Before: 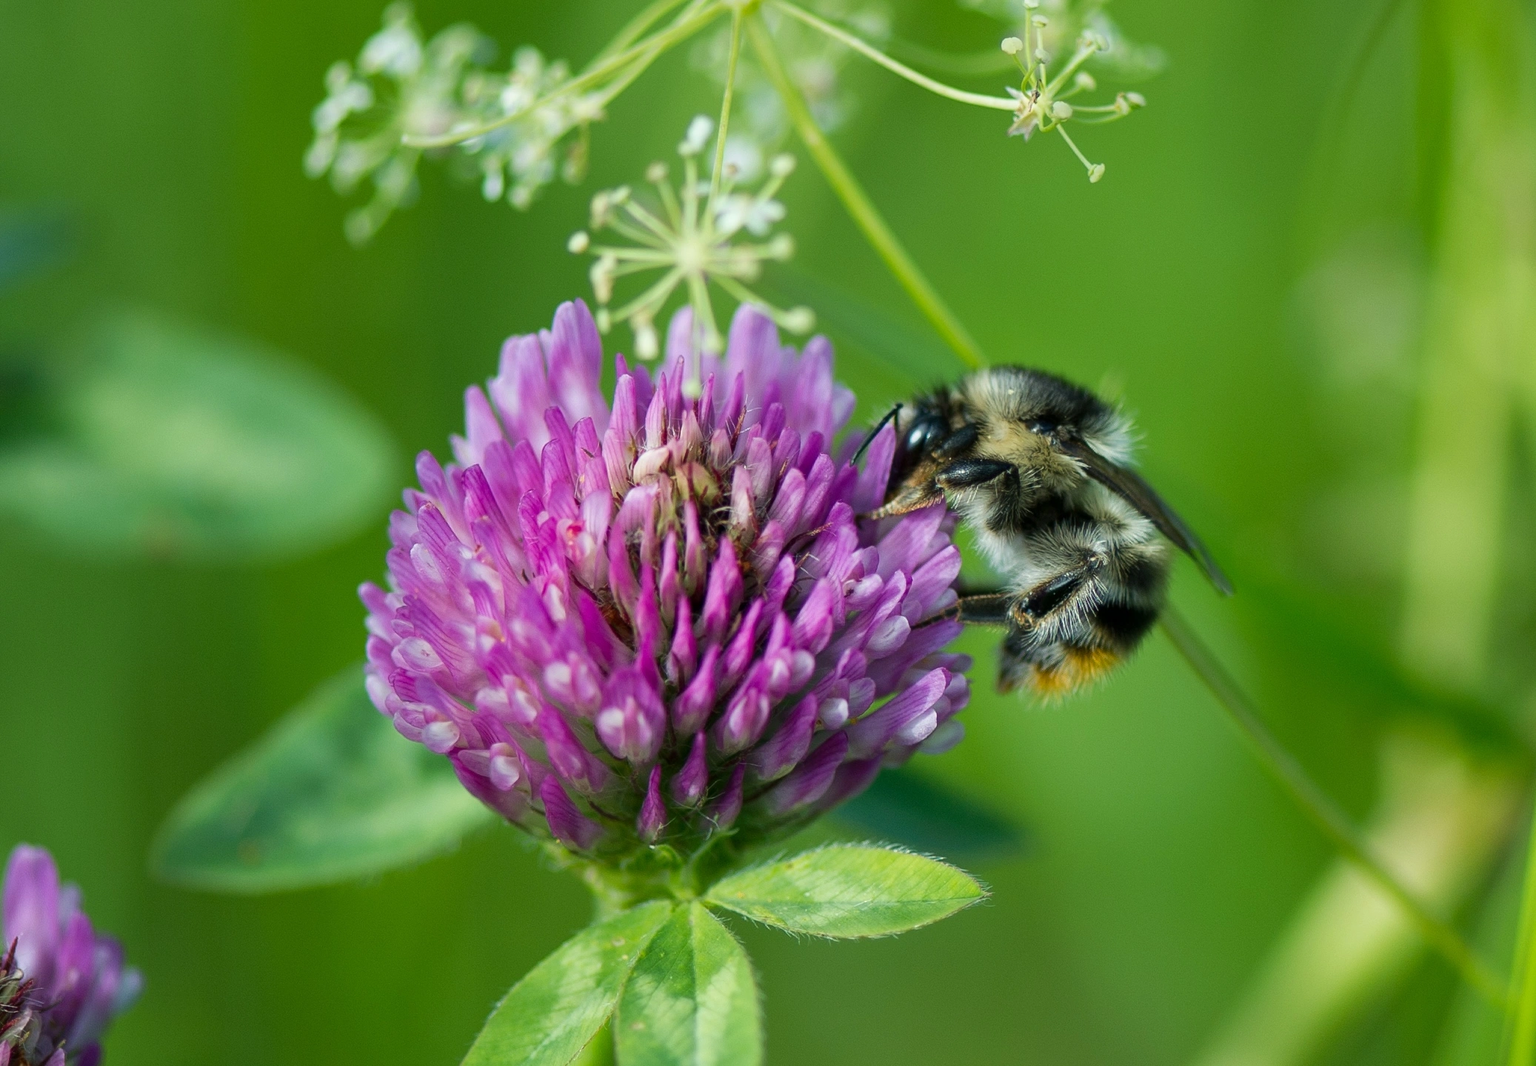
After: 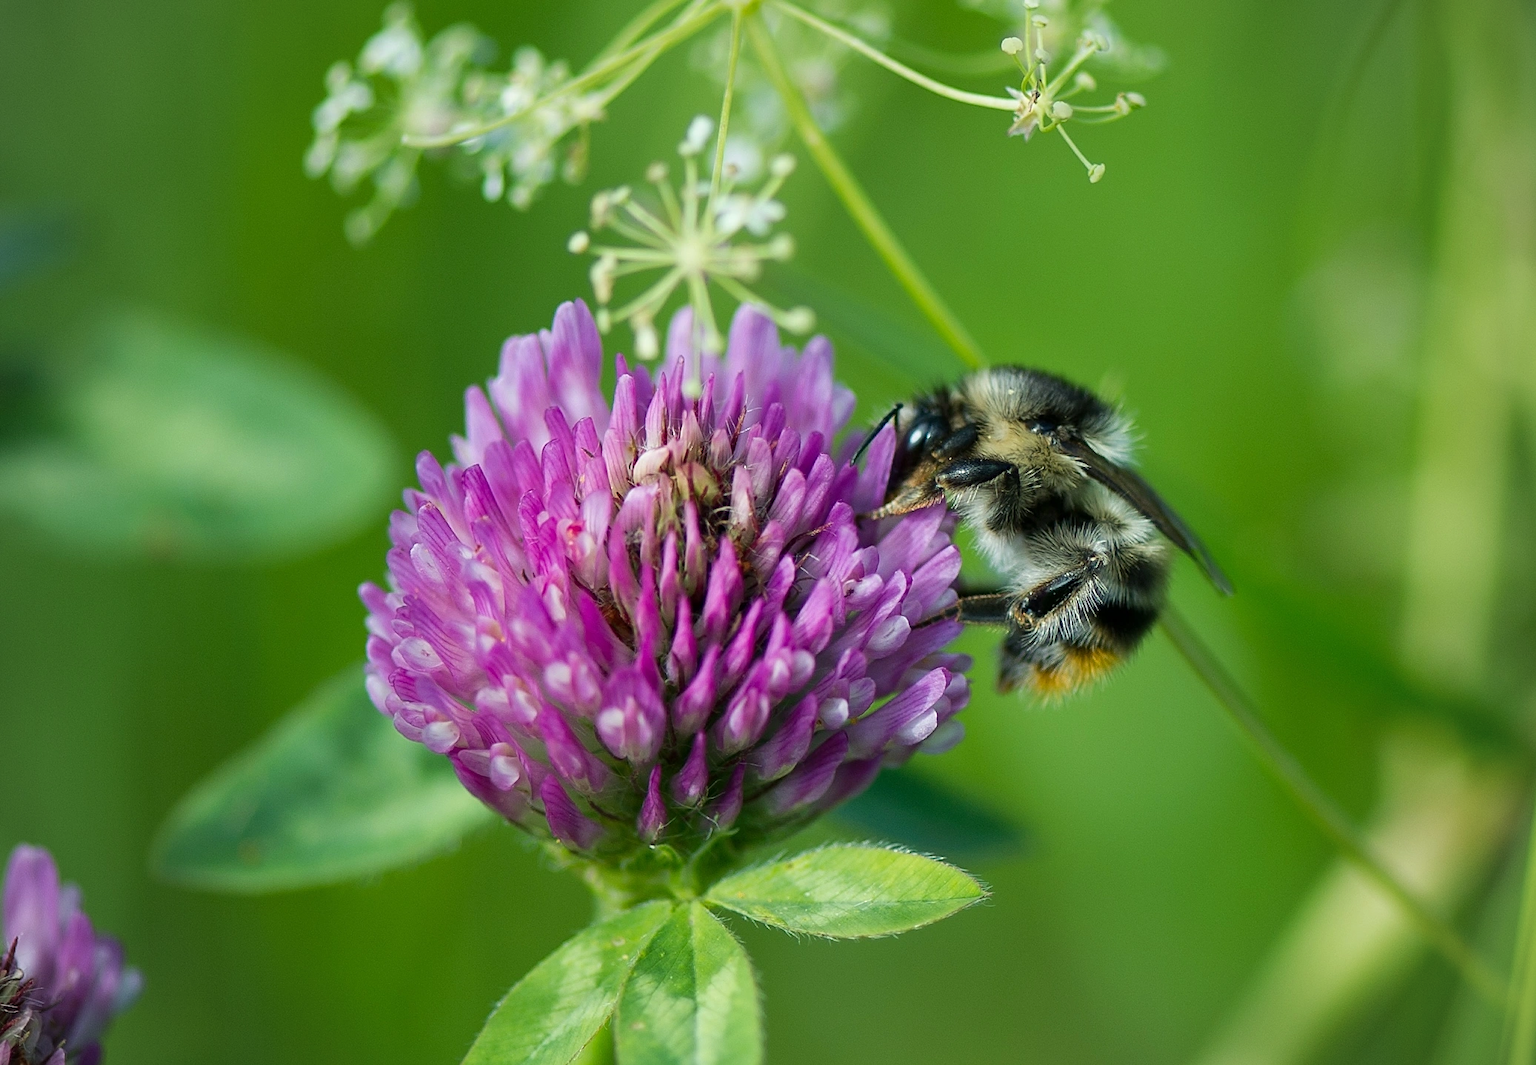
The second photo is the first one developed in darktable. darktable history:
vignetting: fall-off radius 94.07%
sharpen: radius 1.867, amount 0.392, threshold 1.233
